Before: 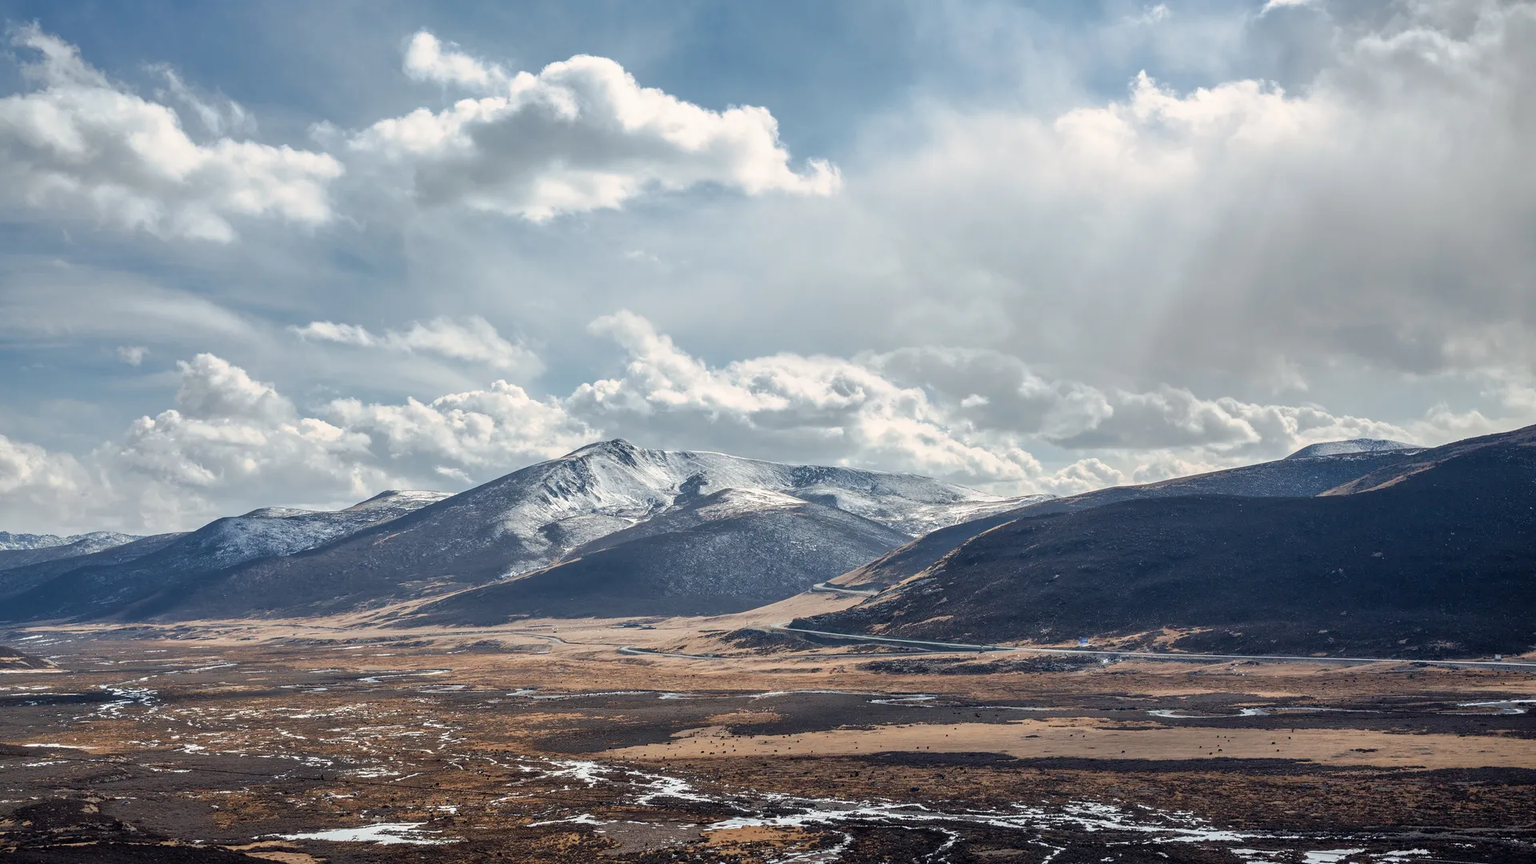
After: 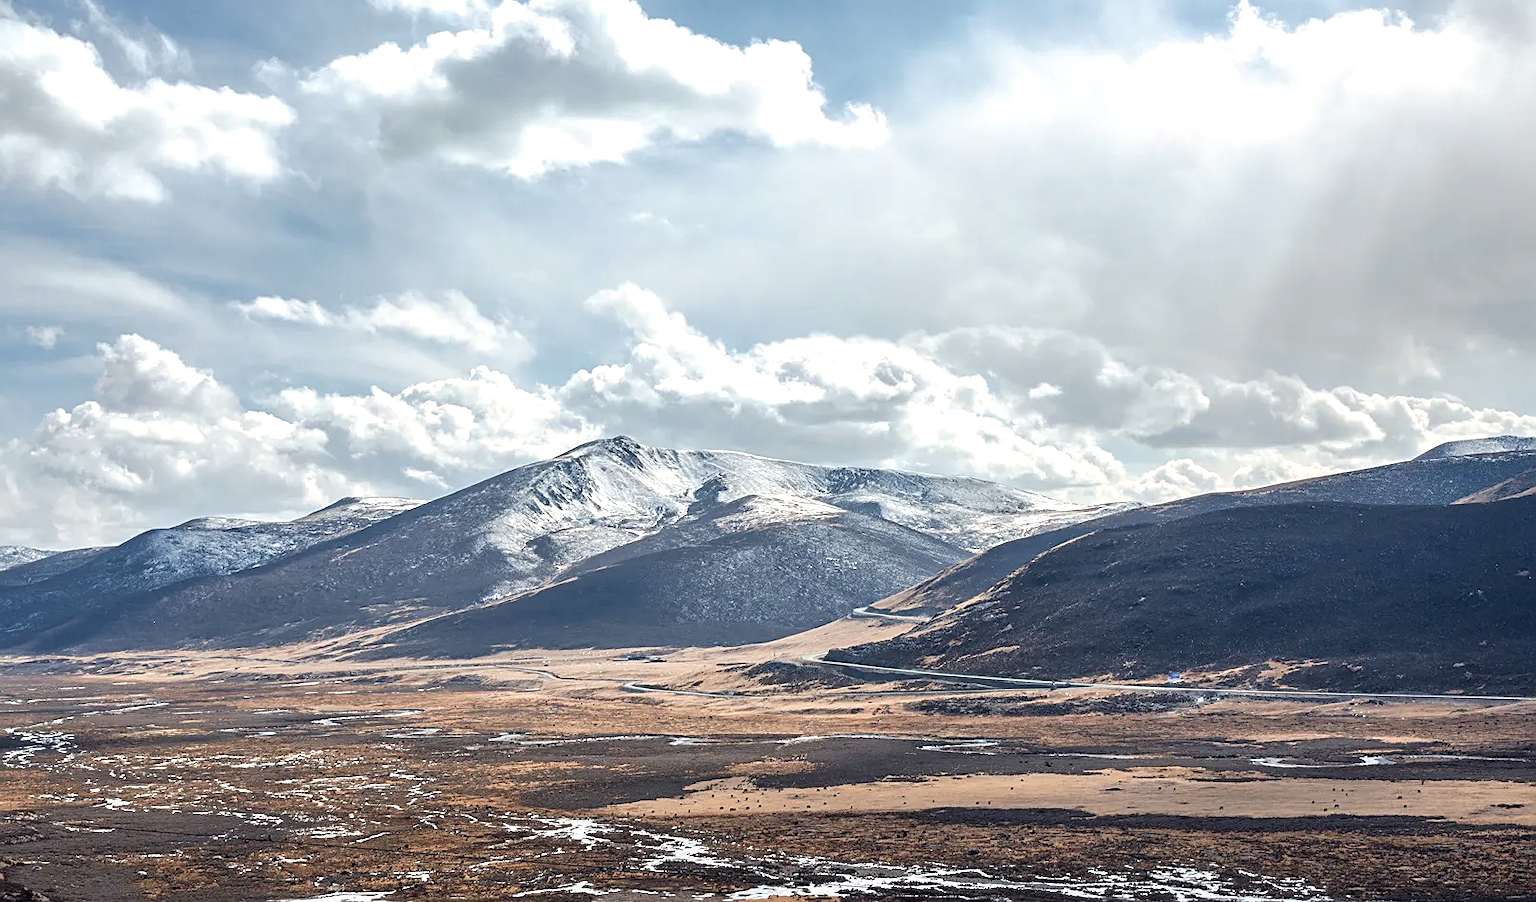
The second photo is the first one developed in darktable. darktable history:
crop: left 6.238%, top 8.4%, right 9.544%, bottom 3.673%
contrast brightness saturation: saturation -0.047
sharpen: on, module defaults
exposure: black level correction 0, exposure 0.498 EV, compensate highlight preservation false
